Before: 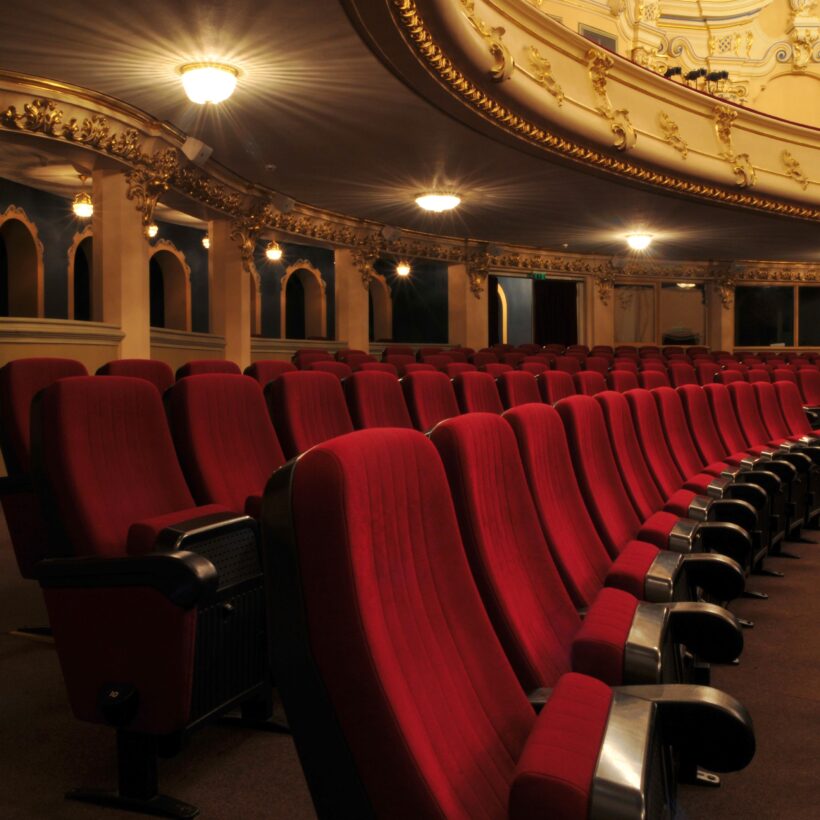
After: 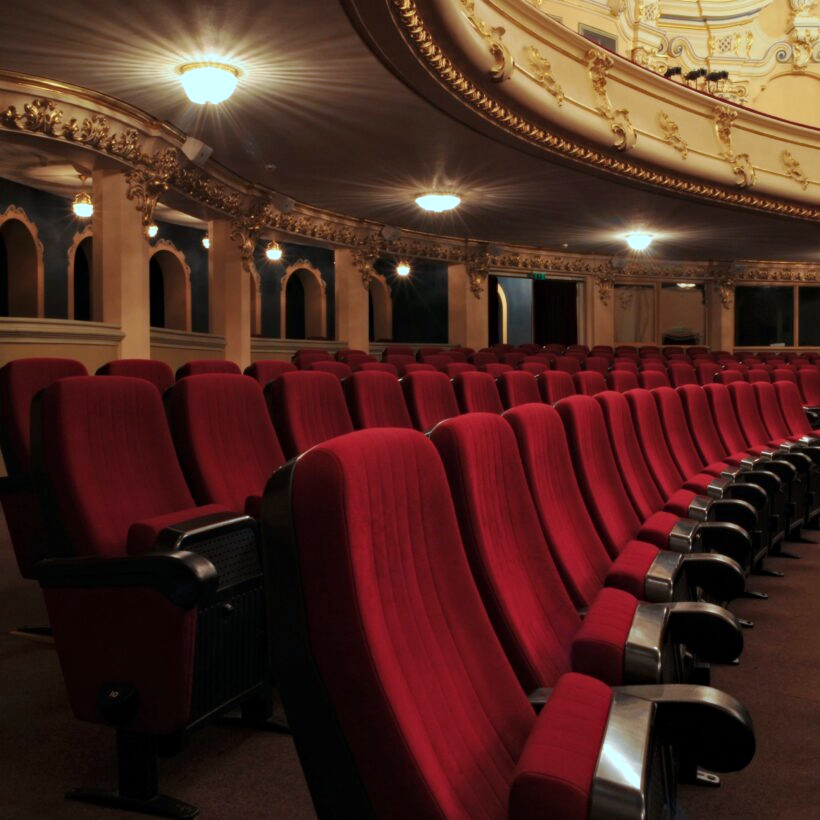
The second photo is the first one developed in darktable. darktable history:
color correction: highlights a* -9.35, highlights b* -23.15
haze removal: compatibility mode true, adaptive false
